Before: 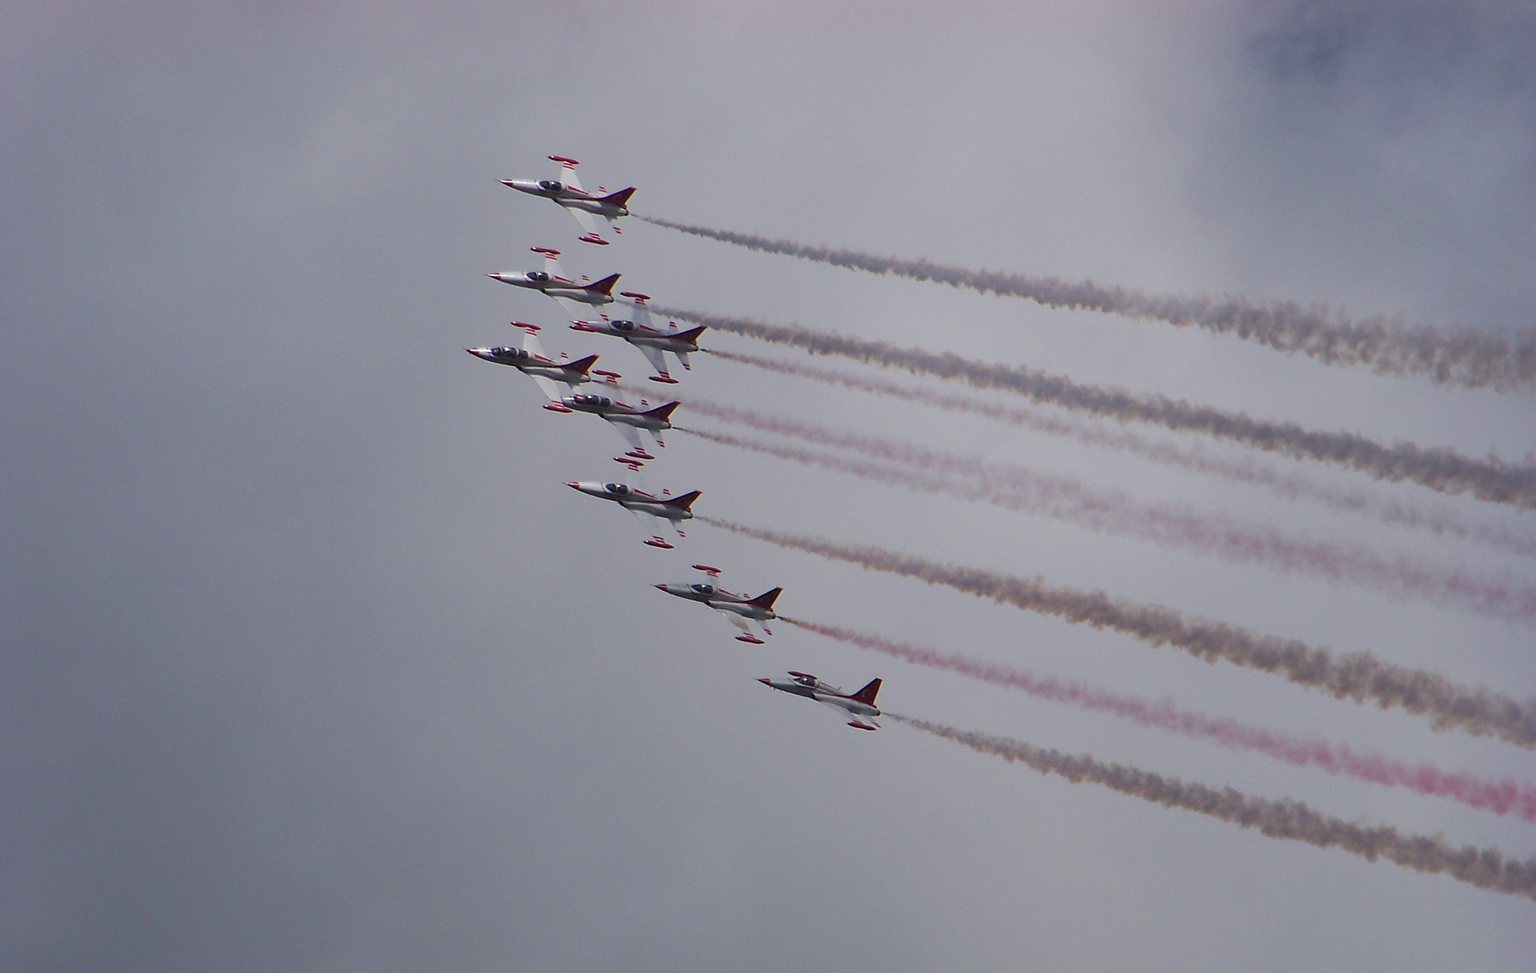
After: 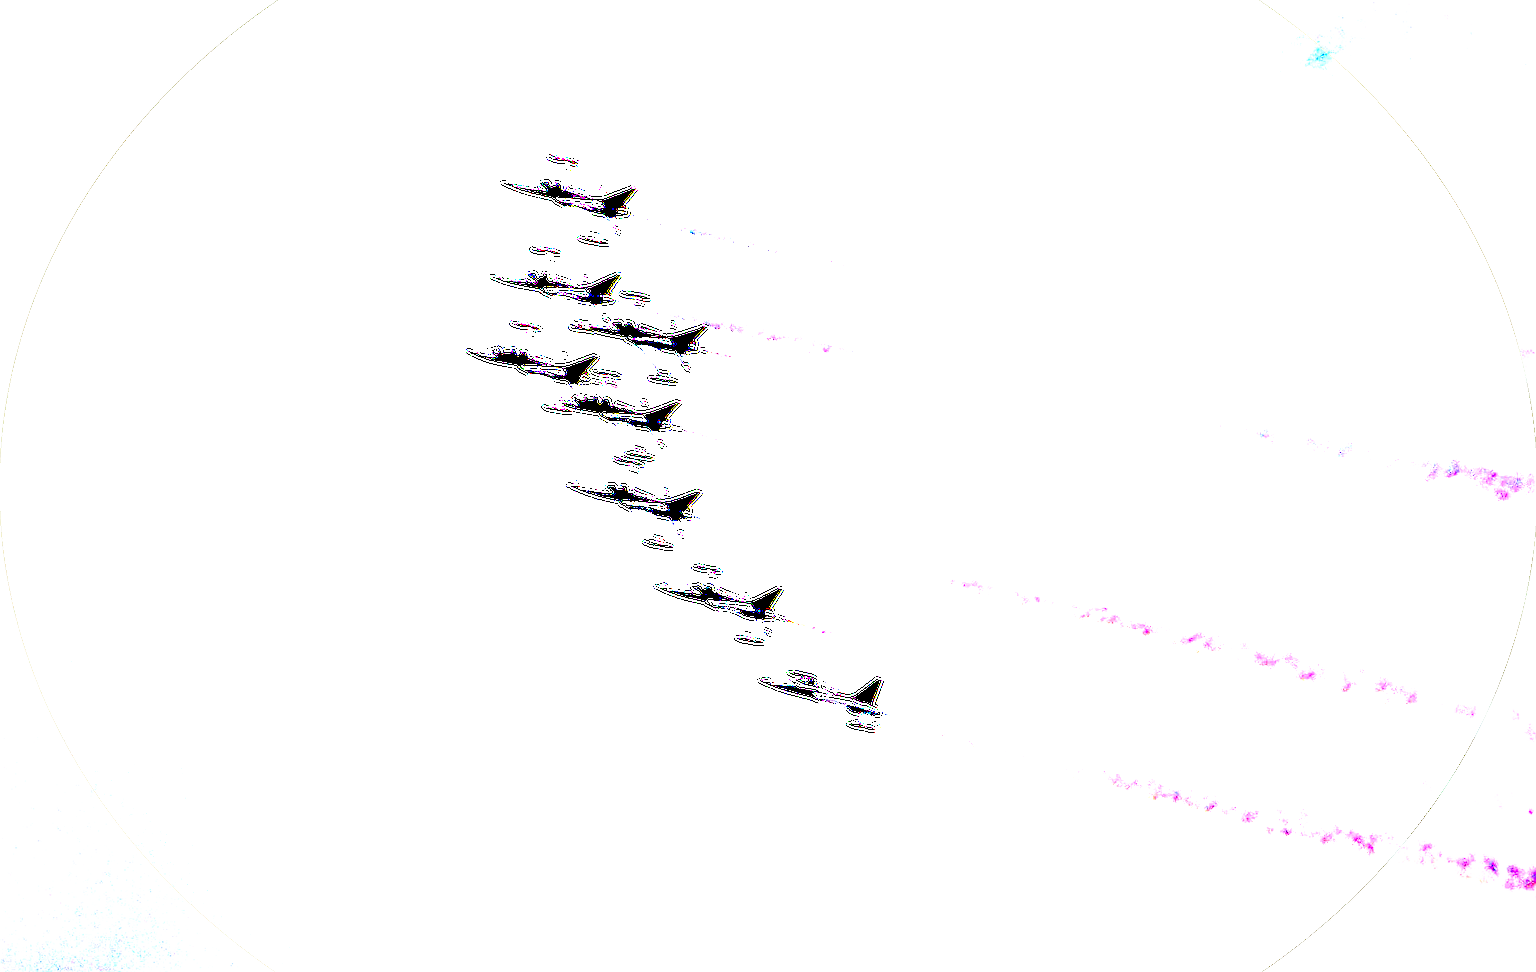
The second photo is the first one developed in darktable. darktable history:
vignetting: fall-off start 100%, fall-off radius 71%, brightness -0.434, saturation -0.2, width/height ratio 1.178, dithering 8-bit output, unbound false
sharpen: radius 1.4, amount 1.25, threshold 0.7
exposure: black level correction 0.1, exposure 3 EV, compensate highlight preservation false
